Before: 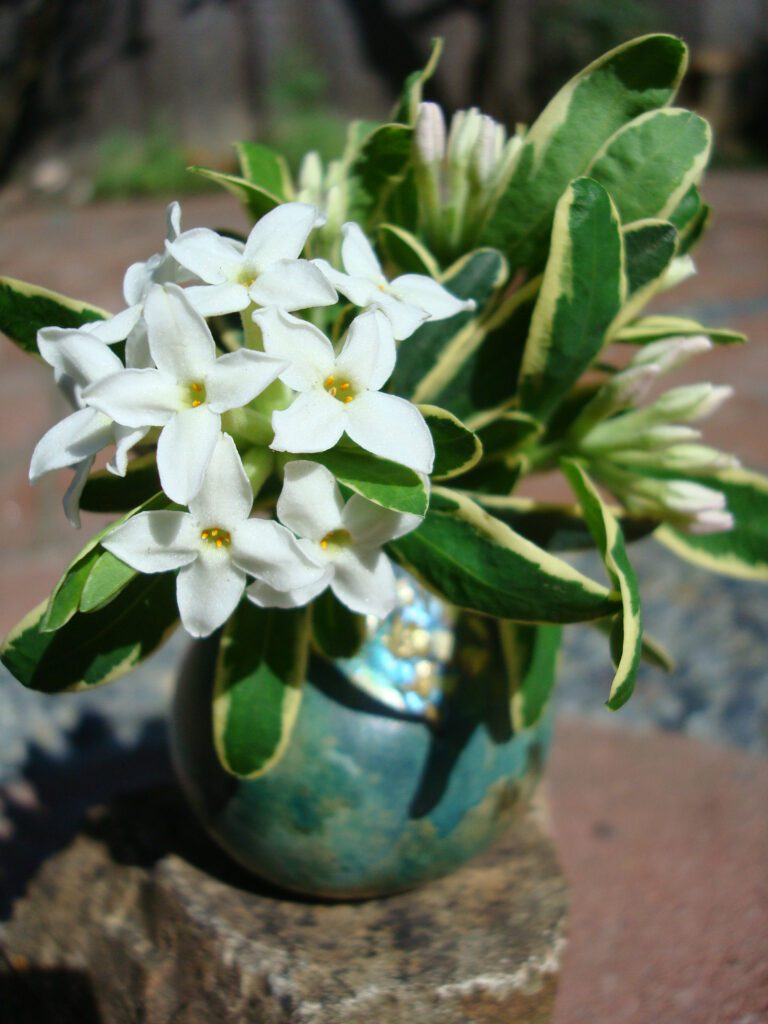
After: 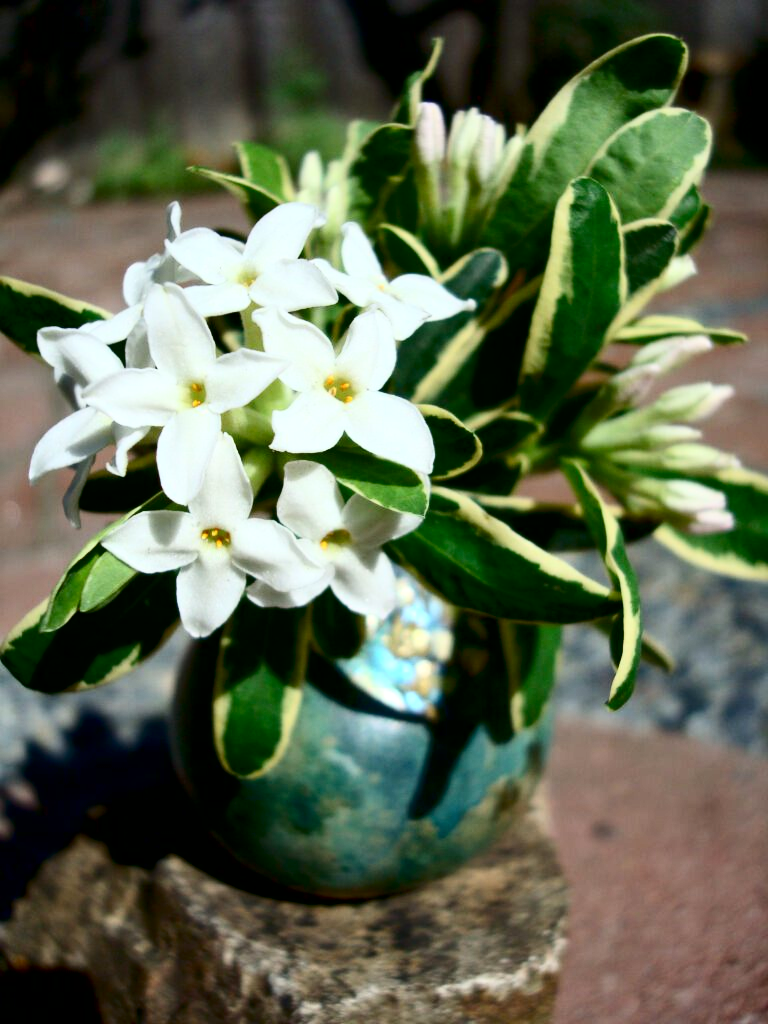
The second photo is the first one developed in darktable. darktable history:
exposure: black level correction 0.009, exposure 0.119 EV, compensate highlight preservation false
contrast brightness saturation: contrast 0.28
